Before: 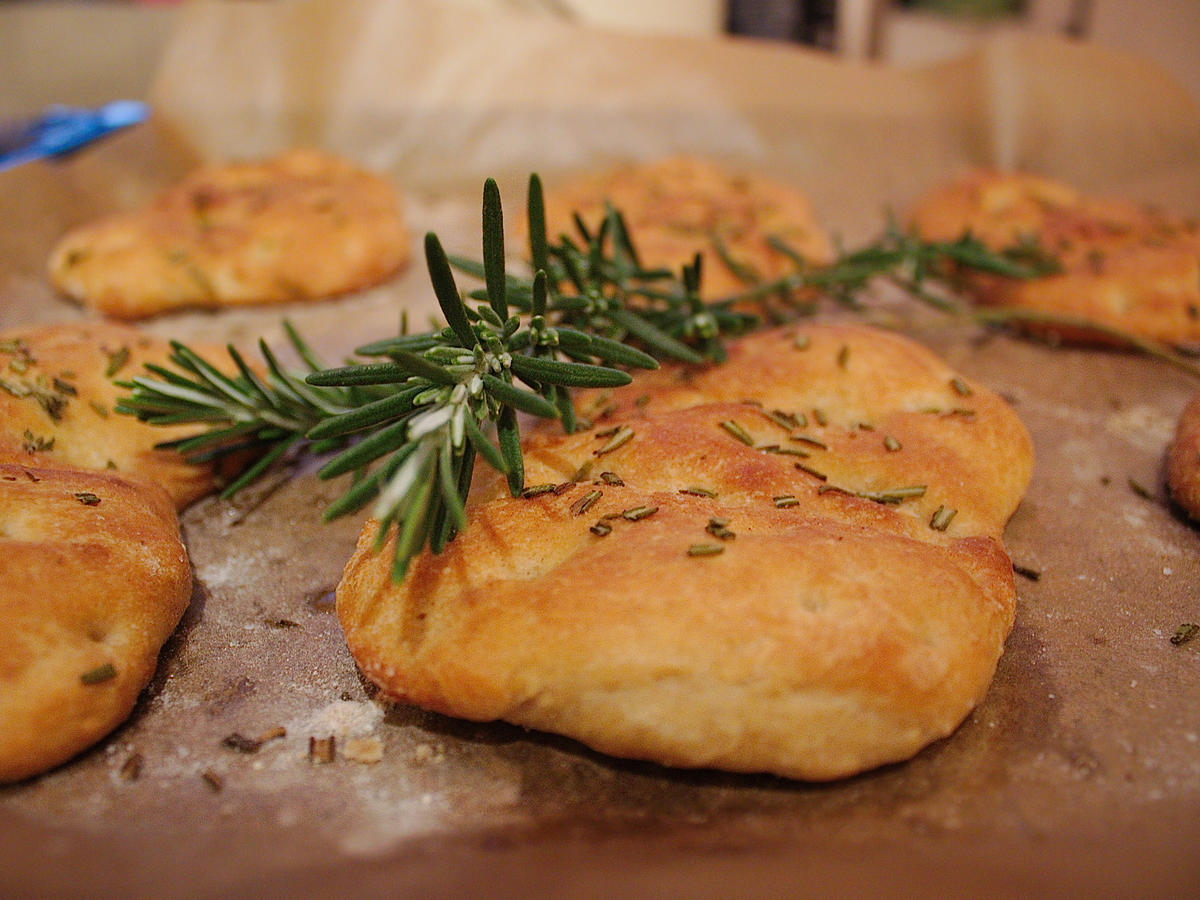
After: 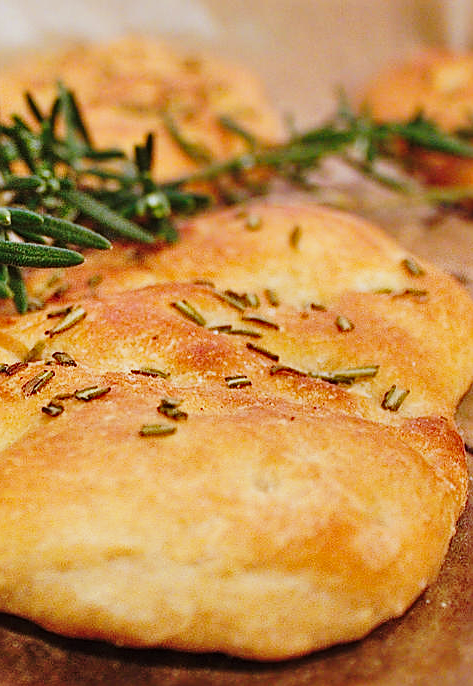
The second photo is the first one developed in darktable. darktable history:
crop: left 45.721%, top 13.393%, right 14.118%, bottom 10.01%
shadows and highlights: low approximation 0.01, soften with gaussian
color correction: highlights a* -4.18, highlights b* -10.81
base curve: curves: ch0 [(0, 0) (0.028, 0.03) (0.121, 0.232) (0.46, 0.748) (0.859, 0.968) (1, 1)], preserve colors none
sharpen: on, module defaults
